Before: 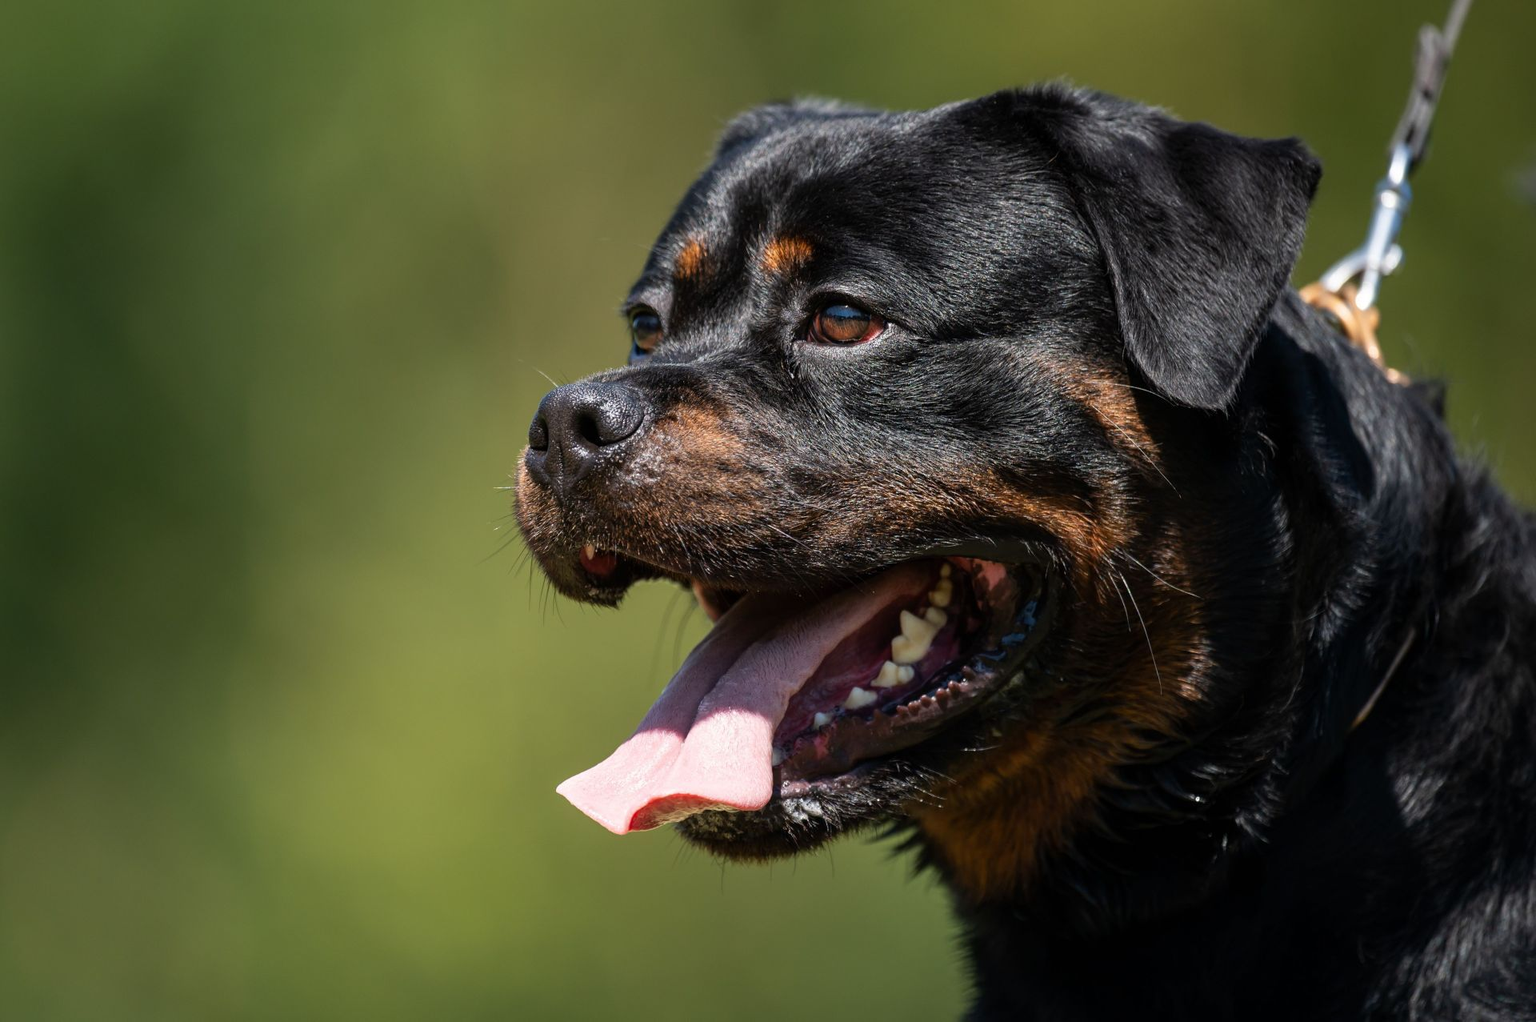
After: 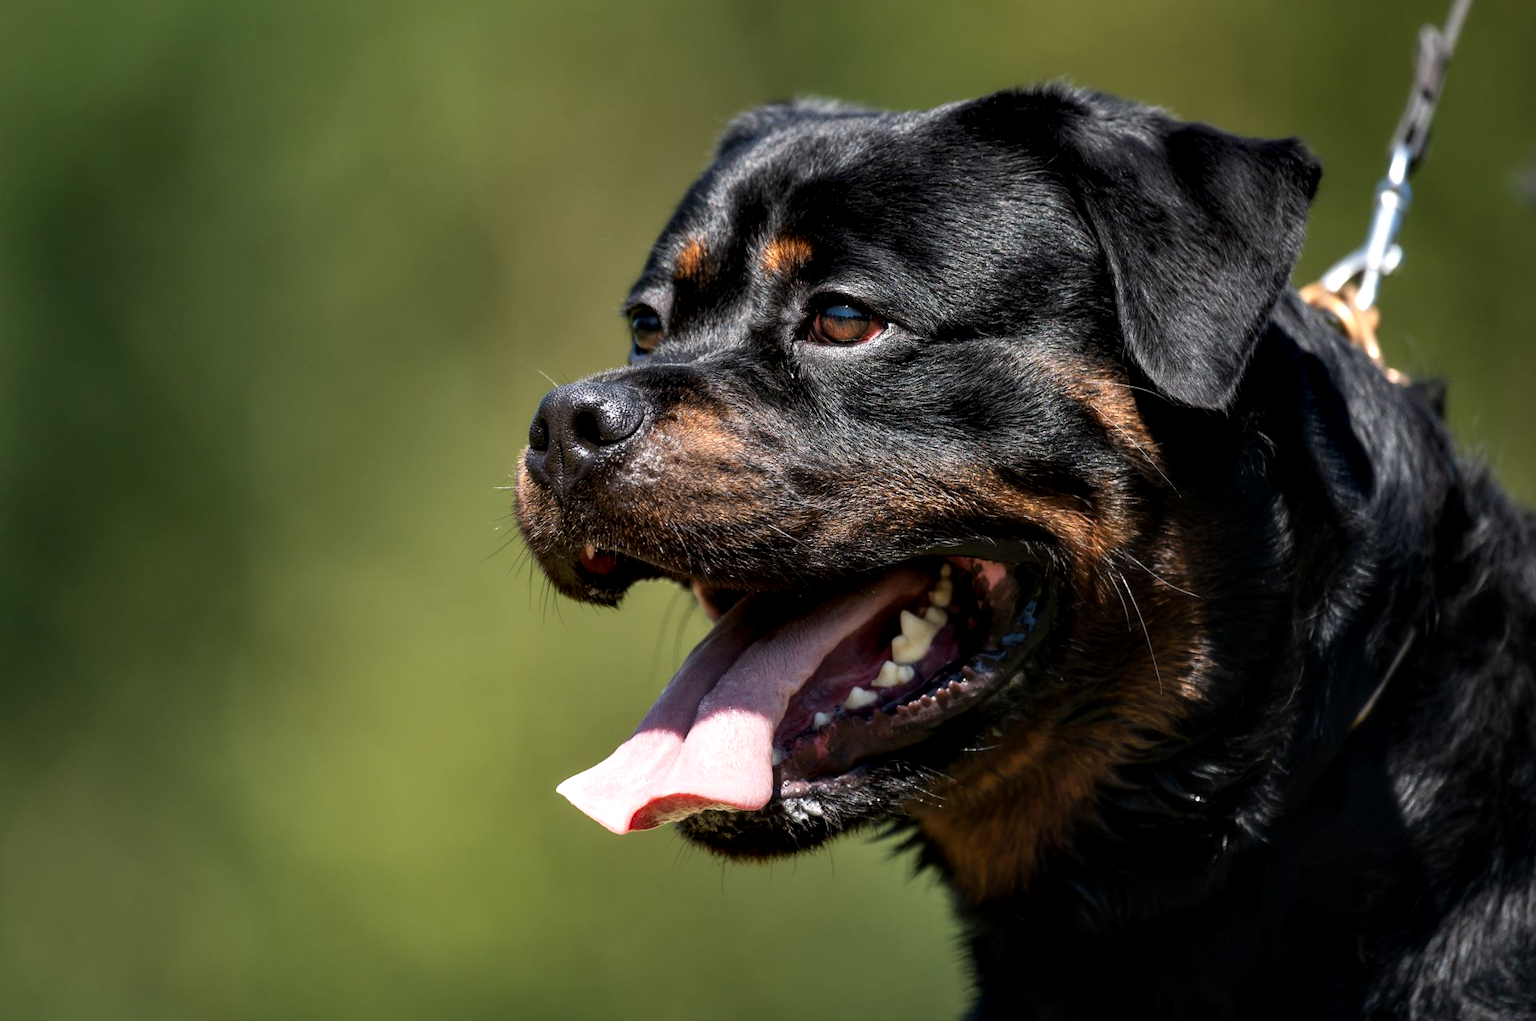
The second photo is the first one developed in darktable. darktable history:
contrast equalizer: y [[0.536, 0.565, 0.581, 0.516, 0.52, 0.491], [0.5 ×6], [0.5 ×6], [0 ×6], [0 ×6]]
rotate and perspective: automatic cropping off
